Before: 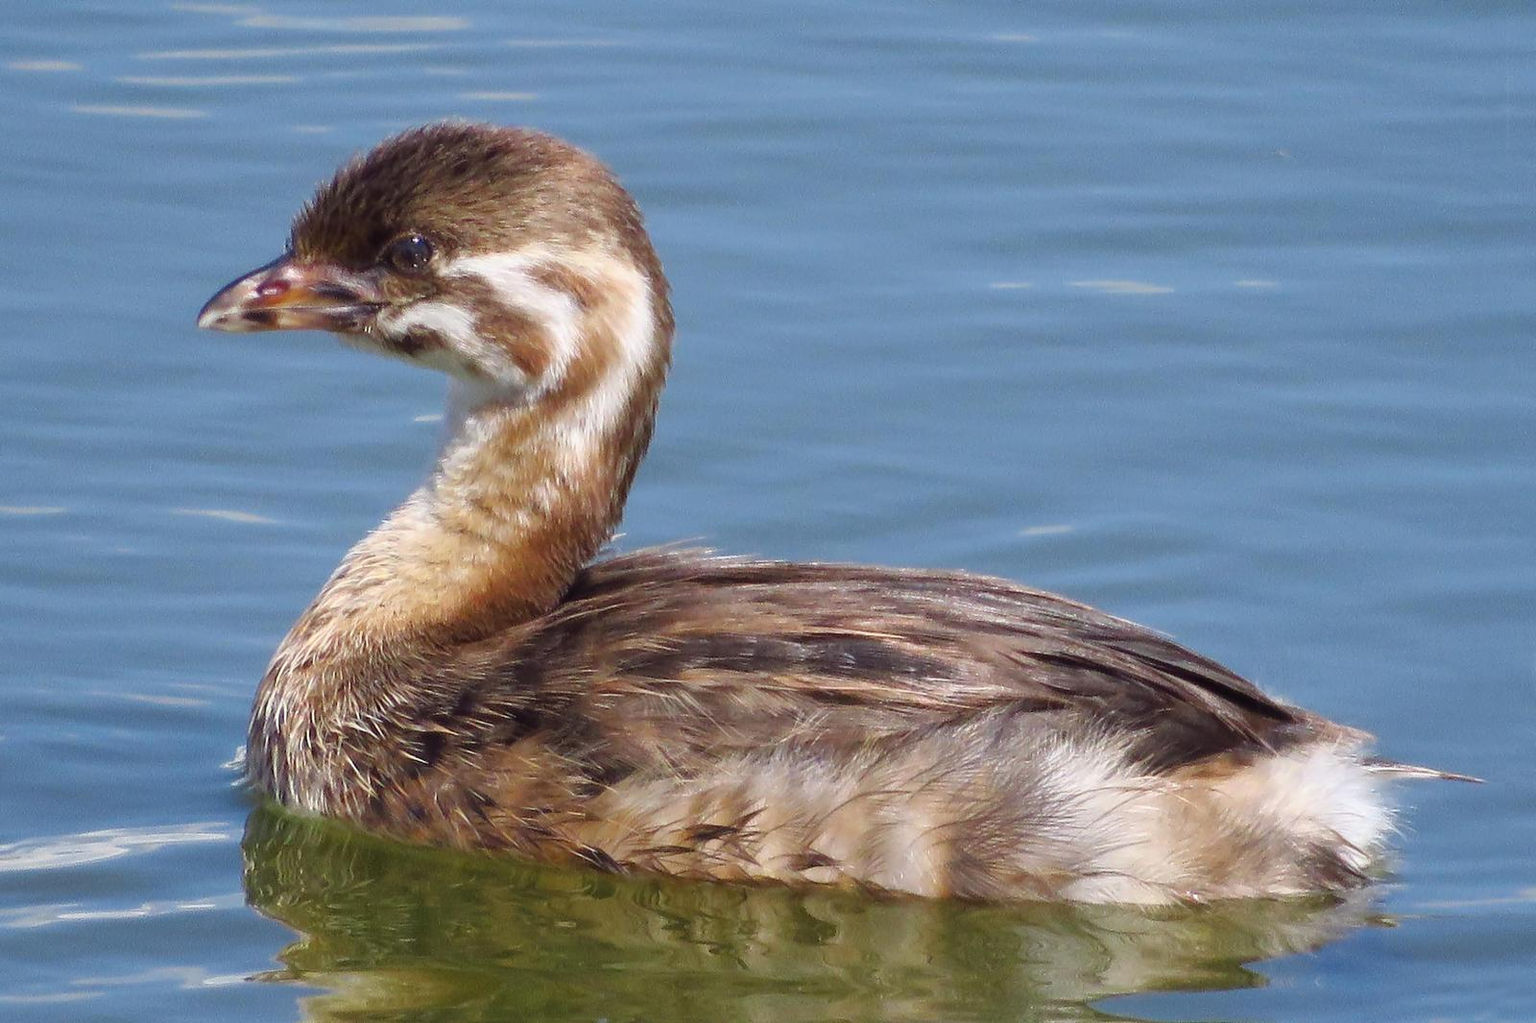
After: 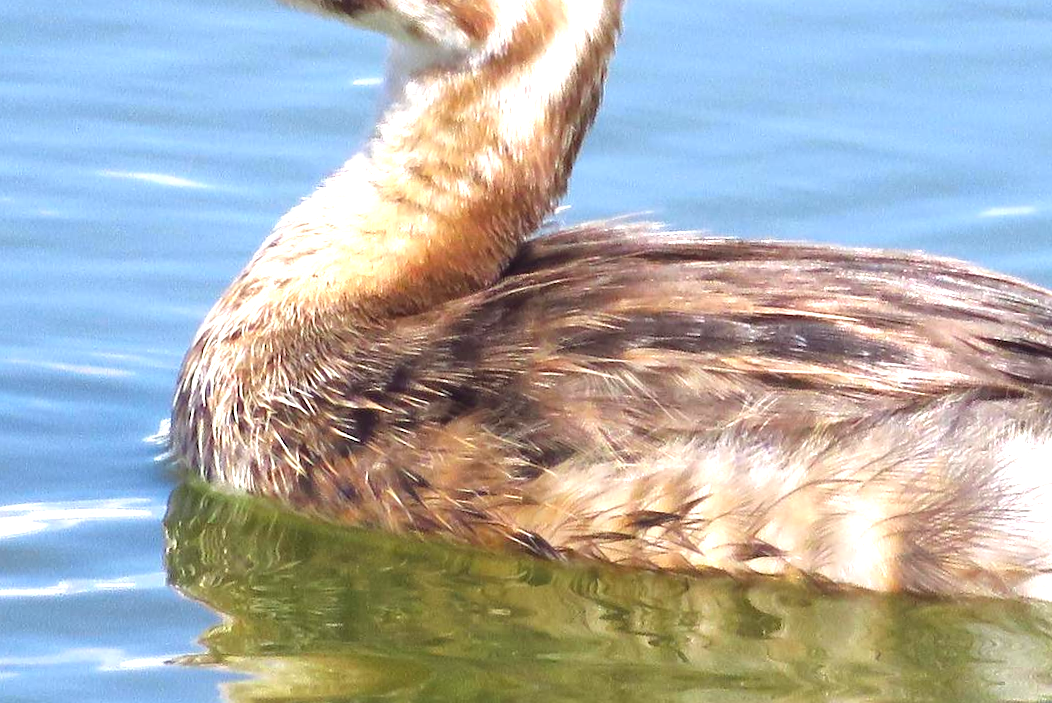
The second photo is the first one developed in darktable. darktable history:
crop and rotate: angle -1.16°, left 3.753%, top 32.065%, right 28.502%
exposure: black level correction 0, exposure 1.175 EV, compensate highlight preservation false
local contrast: mode bilateral grid, contrast 99, coarseness 99, detail 109%, midtone range 0.2
